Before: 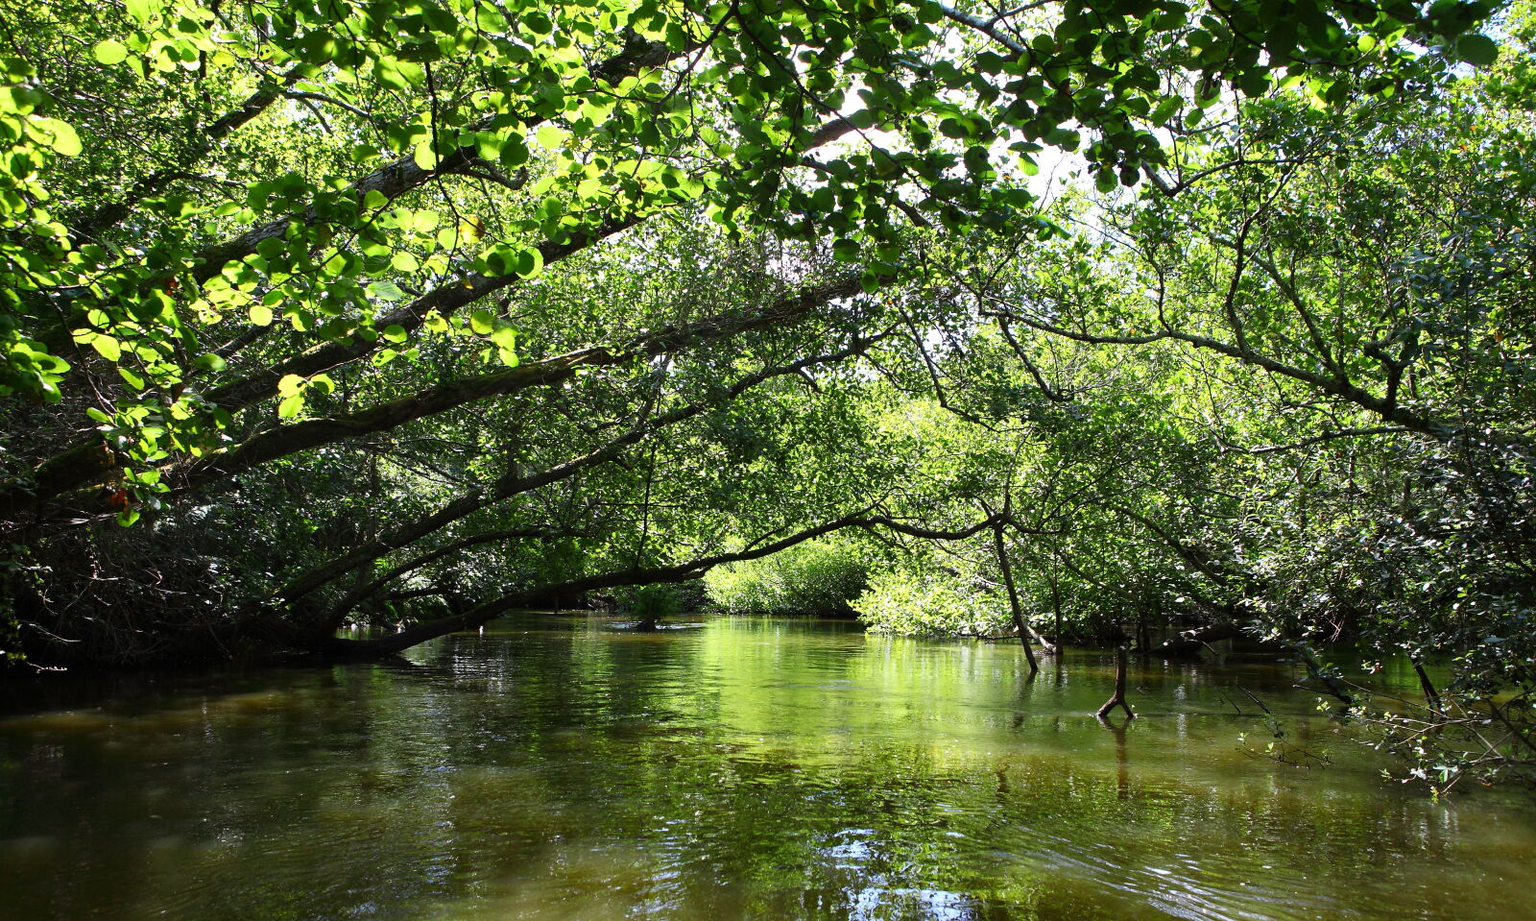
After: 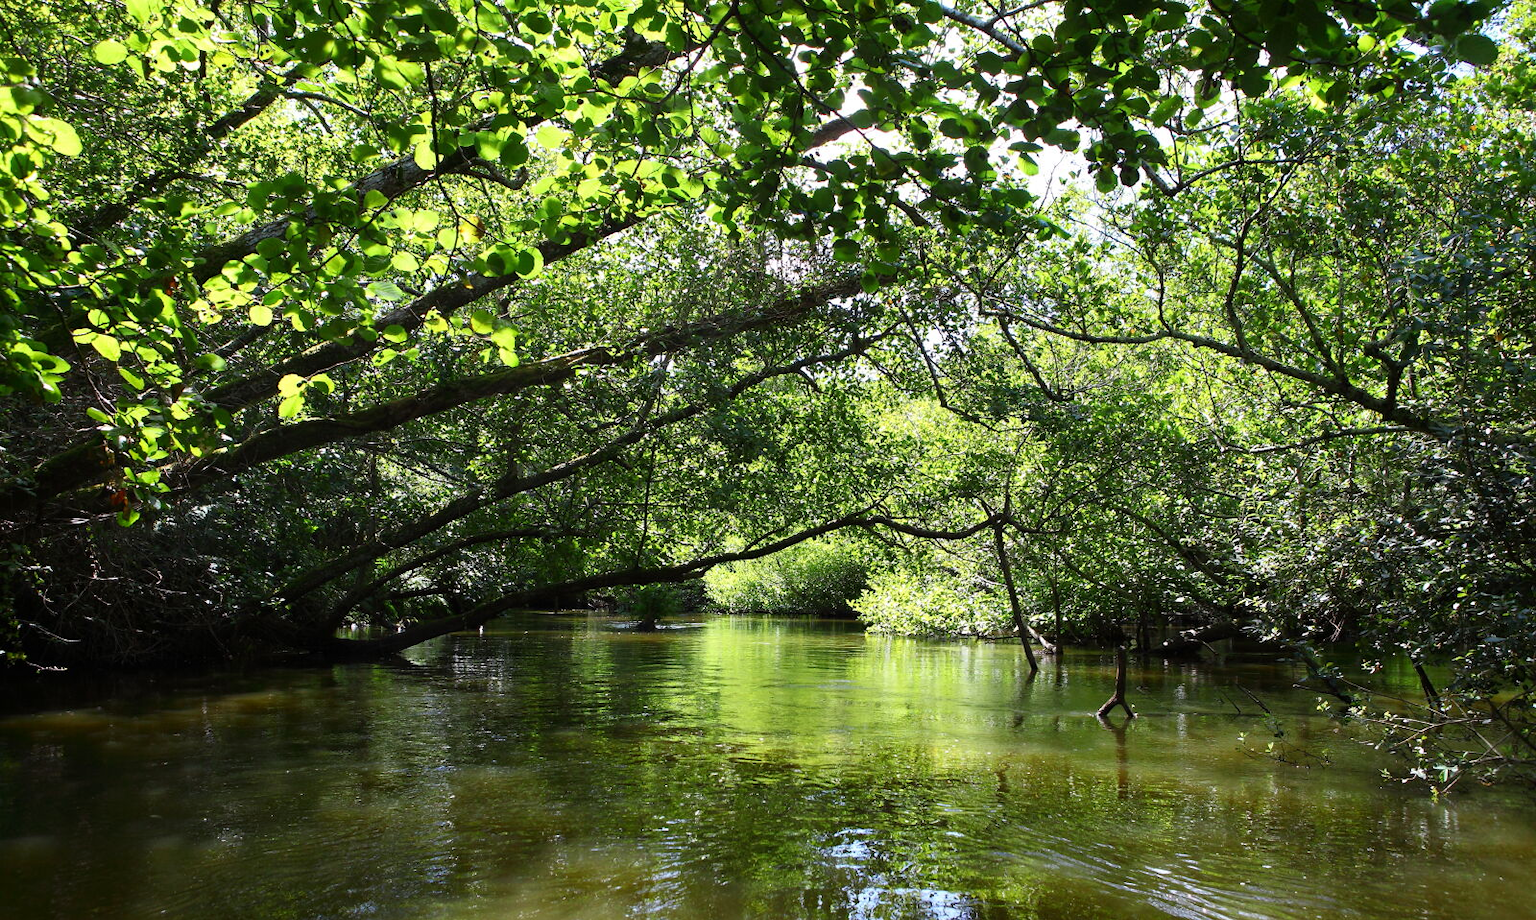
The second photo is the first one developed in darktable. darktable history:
shadows and highlights: shadows -22.82, highlights 45.8, soften with gaussian
